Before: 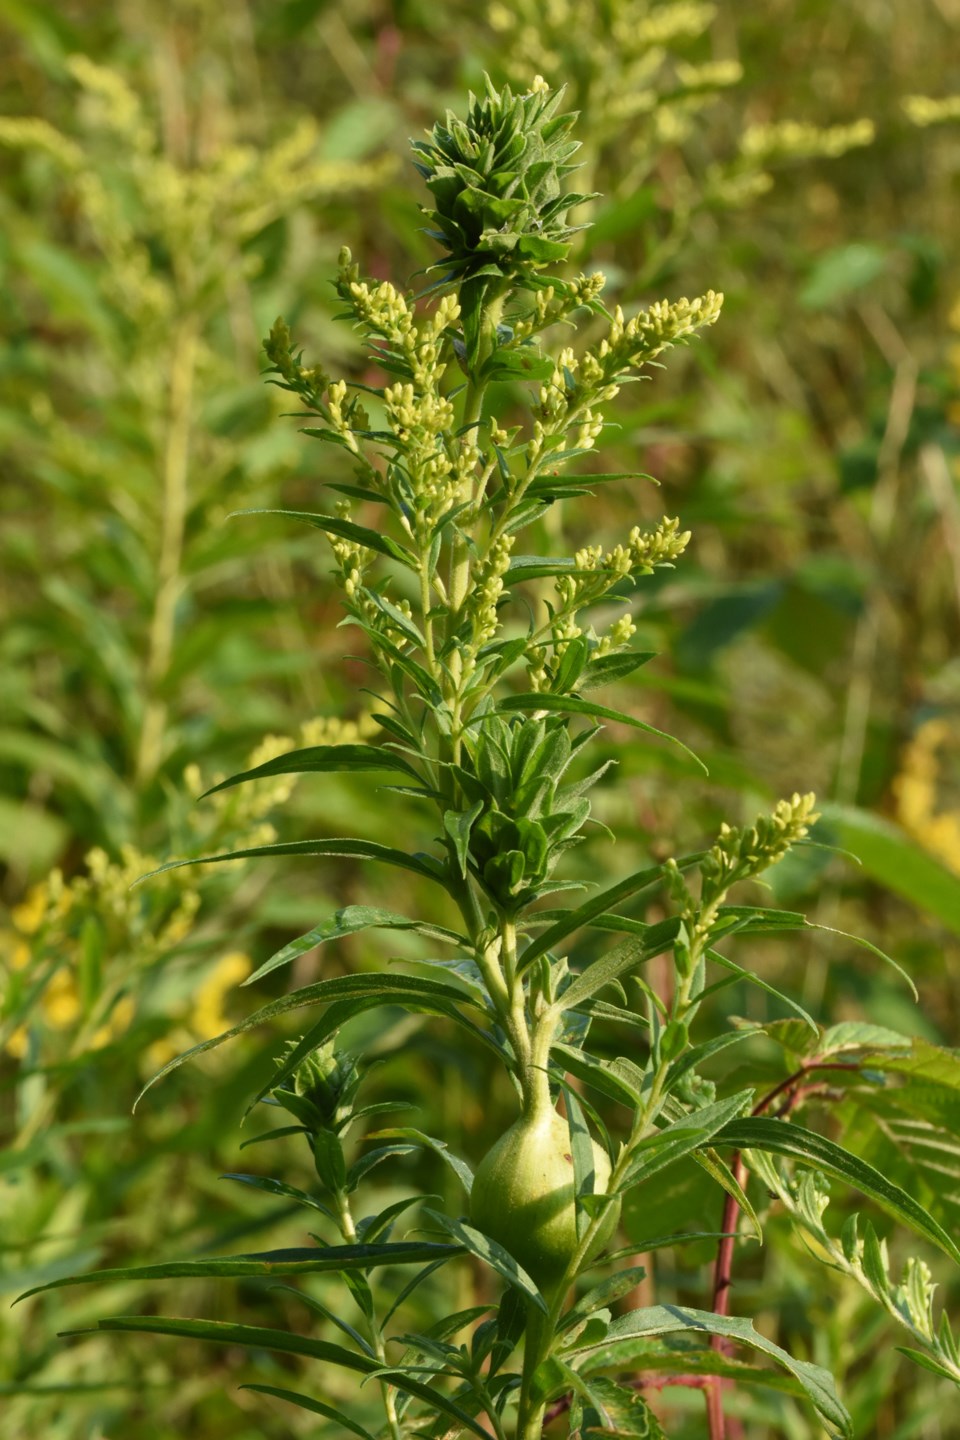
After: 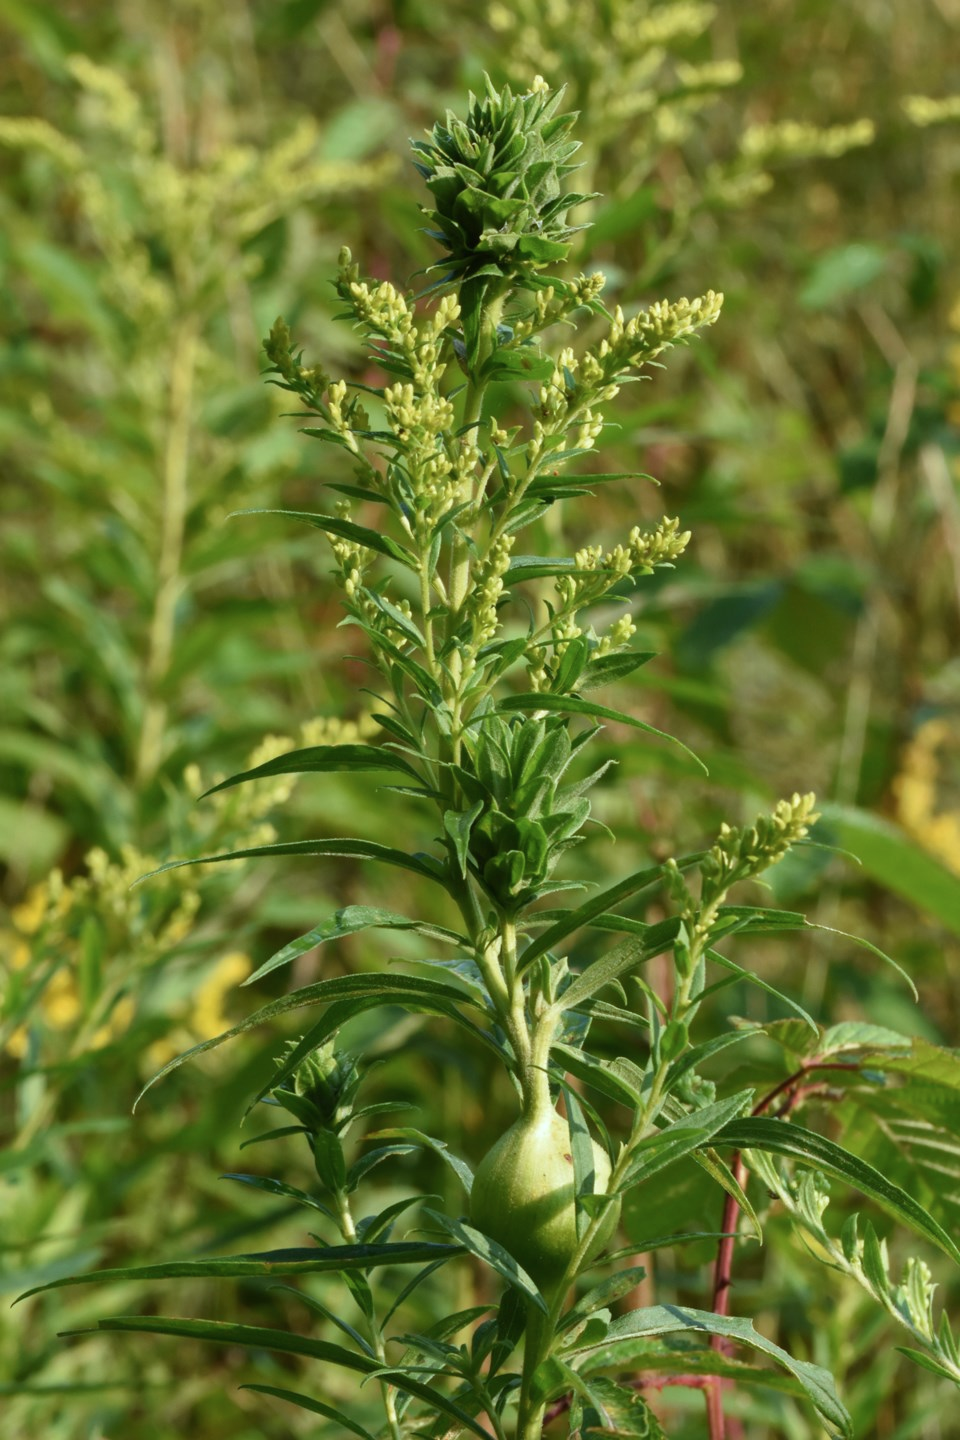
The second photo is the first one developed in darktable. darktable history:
color correction: highlights a* -3.79, highlights b* -10.74
